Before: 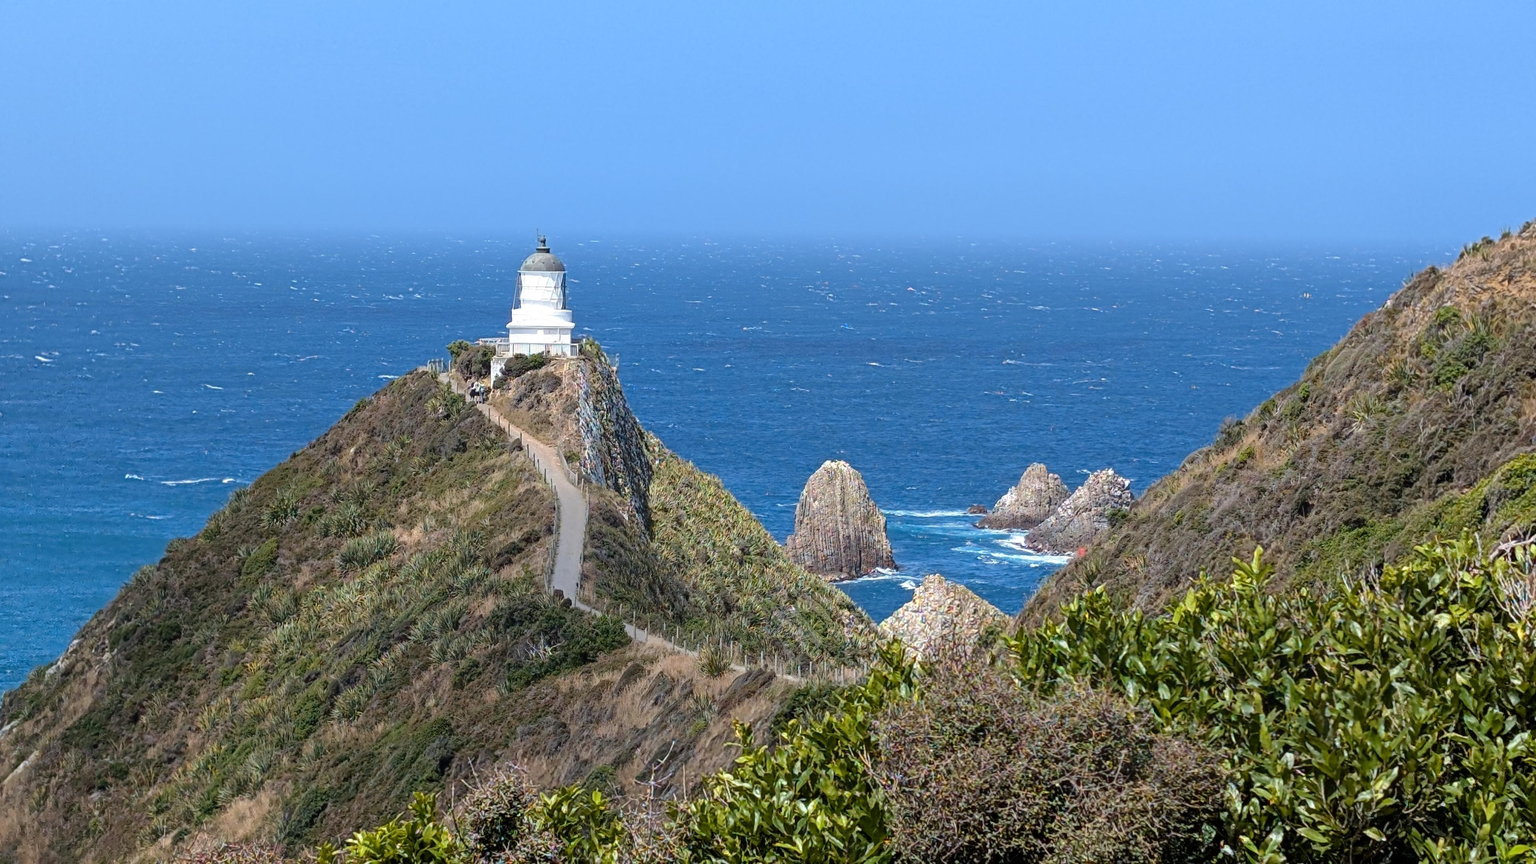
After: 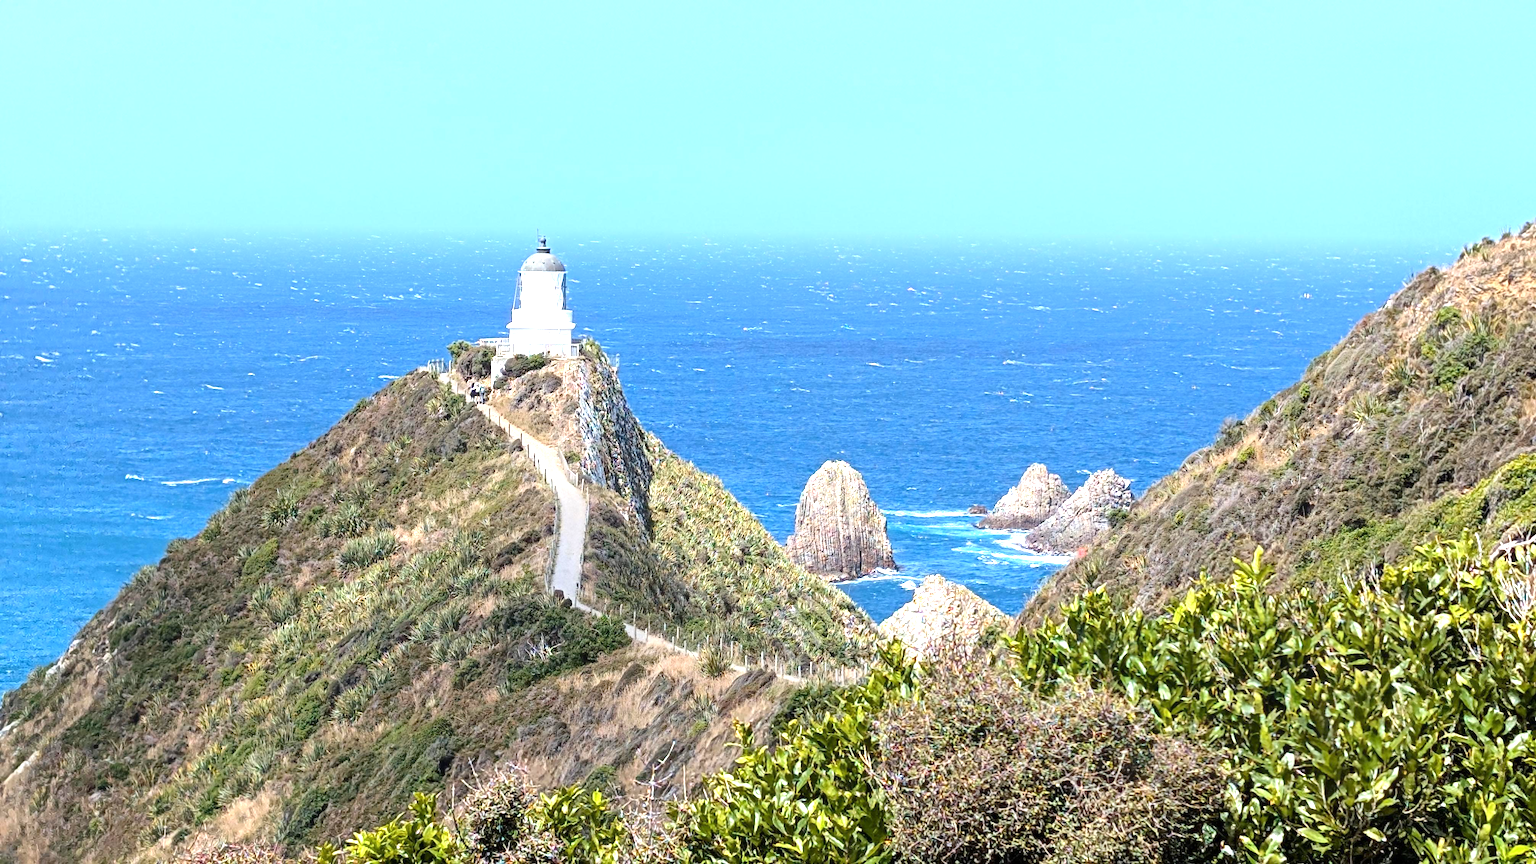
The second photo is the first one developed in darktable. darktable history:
contrast brightness saturation: contrast 0.072
exposure: exposure 1.222 EV, compensate exposure bias true, compensate highlight preservation false
